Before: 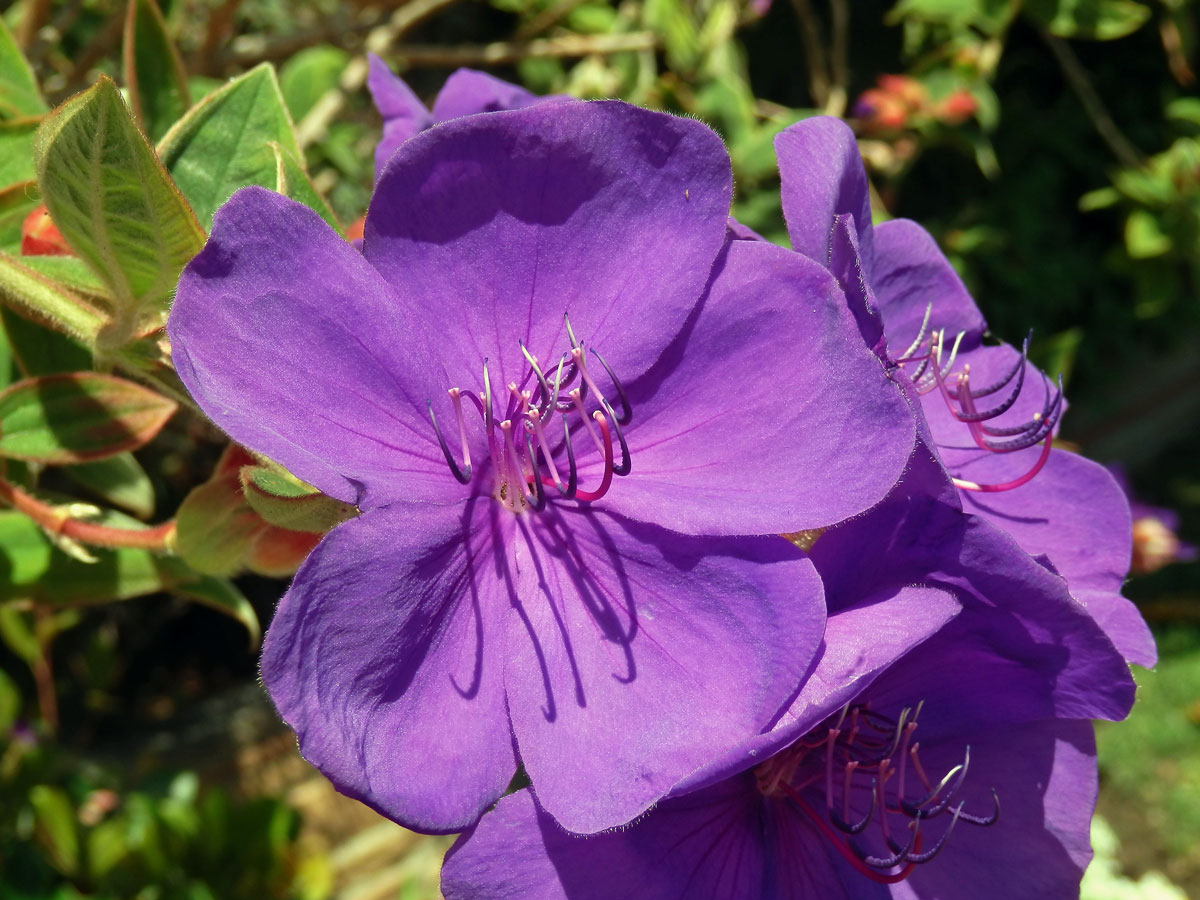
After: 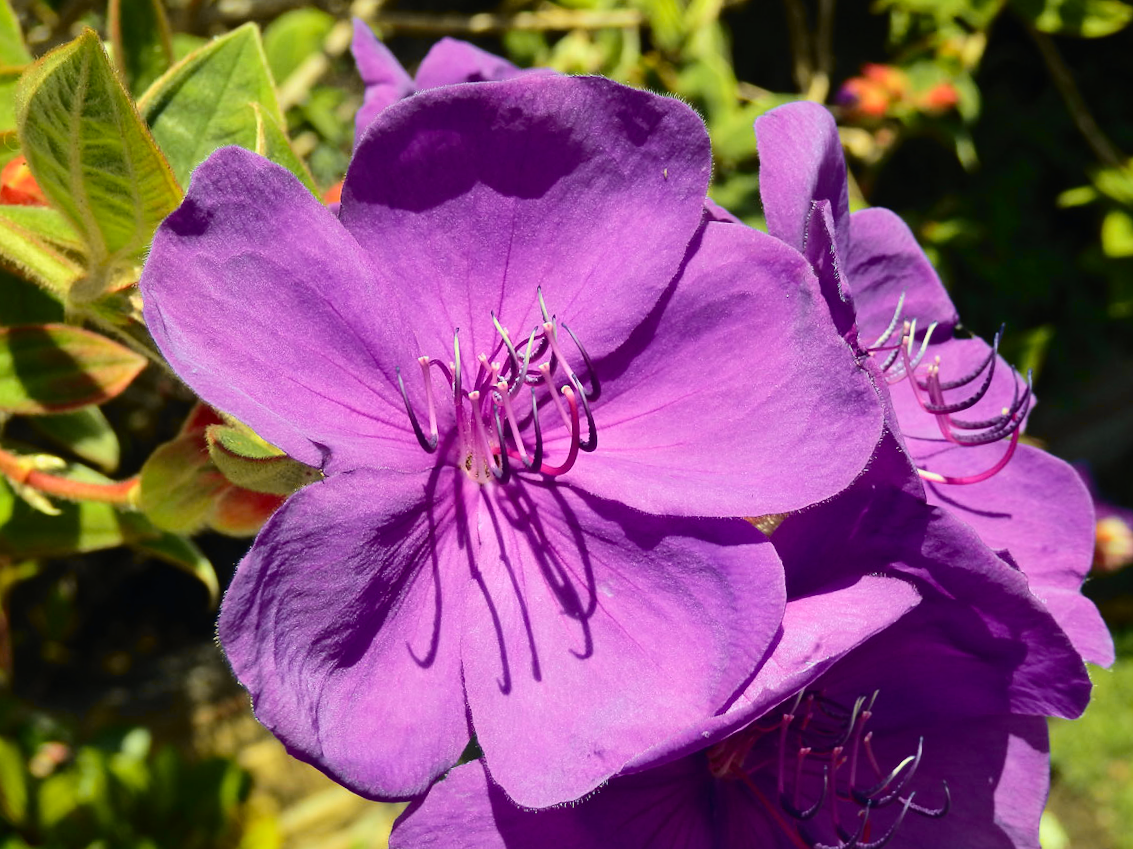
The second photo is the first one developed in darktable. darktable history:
crop and rotate: angle -2.58°
tone curve: curves: ch0 [(0, 0.01) (0.097, 0.07) (0.204, 0.173) (0.447, 0.517) (0.539, 0.624) (0.733, 0.791) (0.879, 0.898) (1, 0.98)]; ch1 [(0, 0) (0.393, 0.415) (0.447, 0.448) (0.485, 0.494) (0.523, 0.509) (0.545, 0.544) (0.574, 0.578) (0.648, 0.674) (1, 1)]; ch2 [(0, 0) (0.369, 0.388) (0.449, 0.431) (0.499, 0.5) (0.521, 0.517) (0.53, 0.54) (0.564, 0.569) (0.674, 0.735) (1, 1)], color space Lab, independent channels, preserve colors none
